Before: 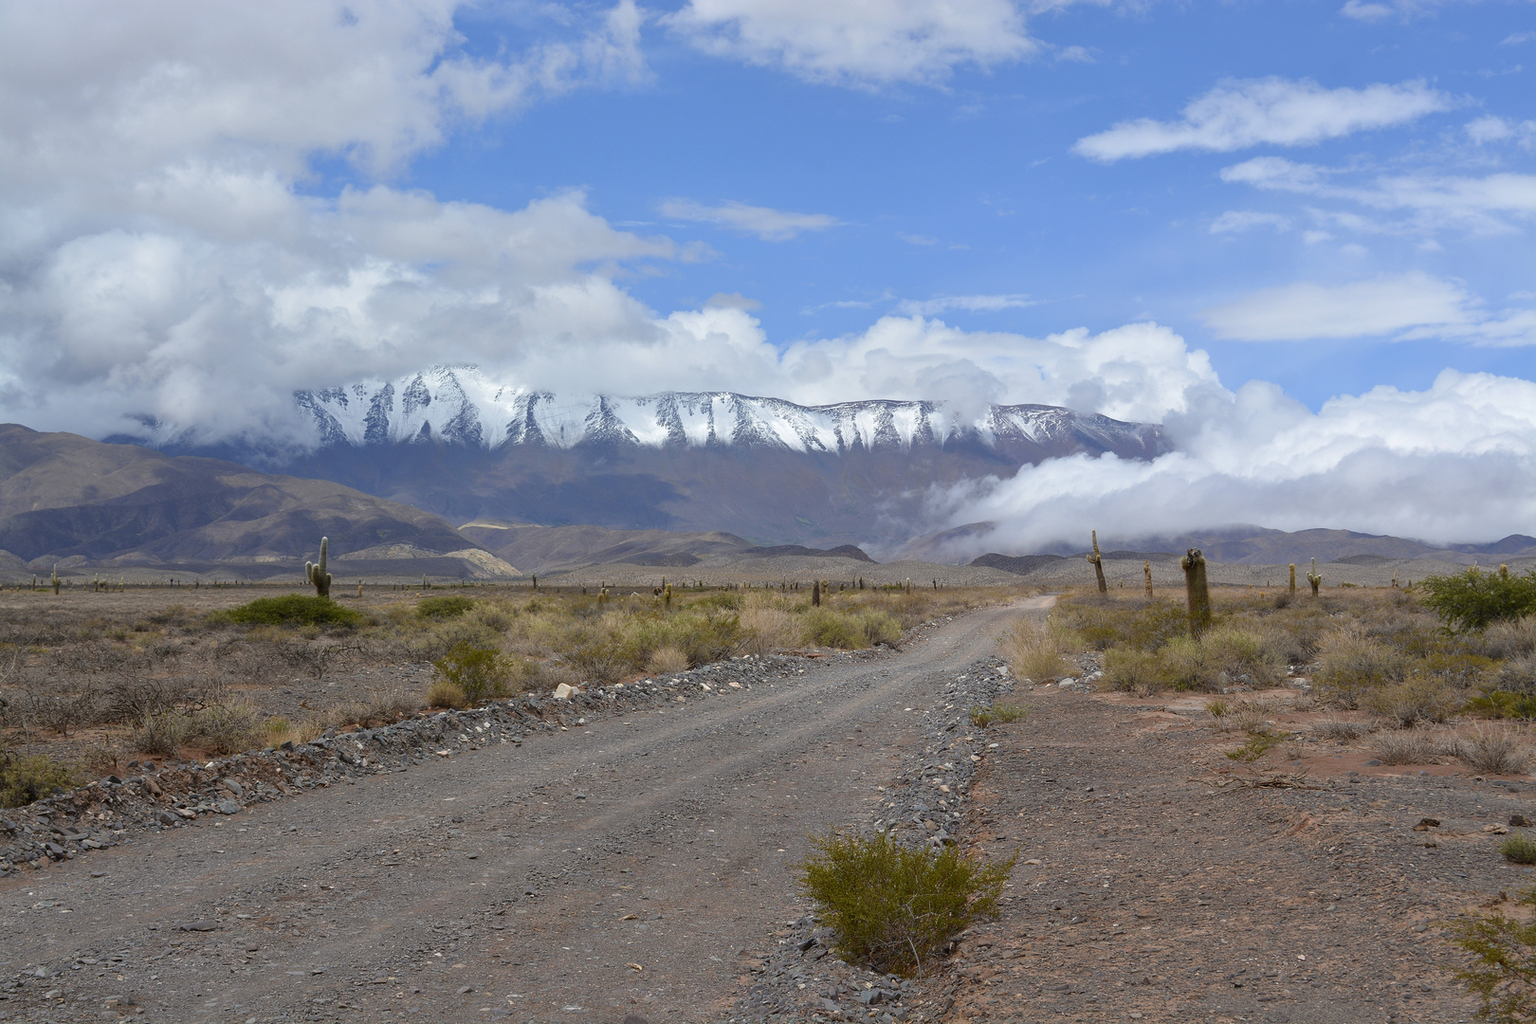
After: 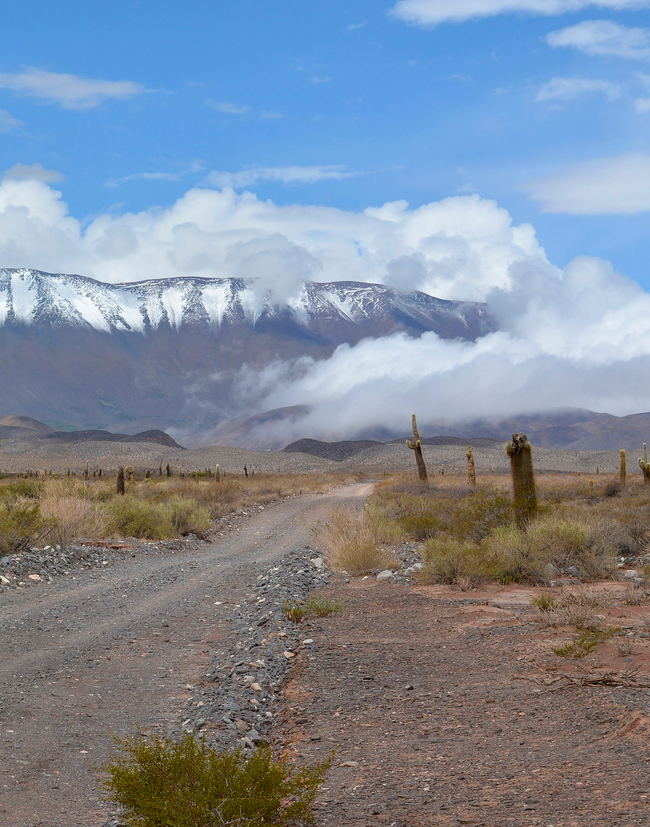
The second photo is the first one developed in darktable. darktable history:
crop: left 45.687%, top 13.482%, right 14.161%, bottom 9.919%
